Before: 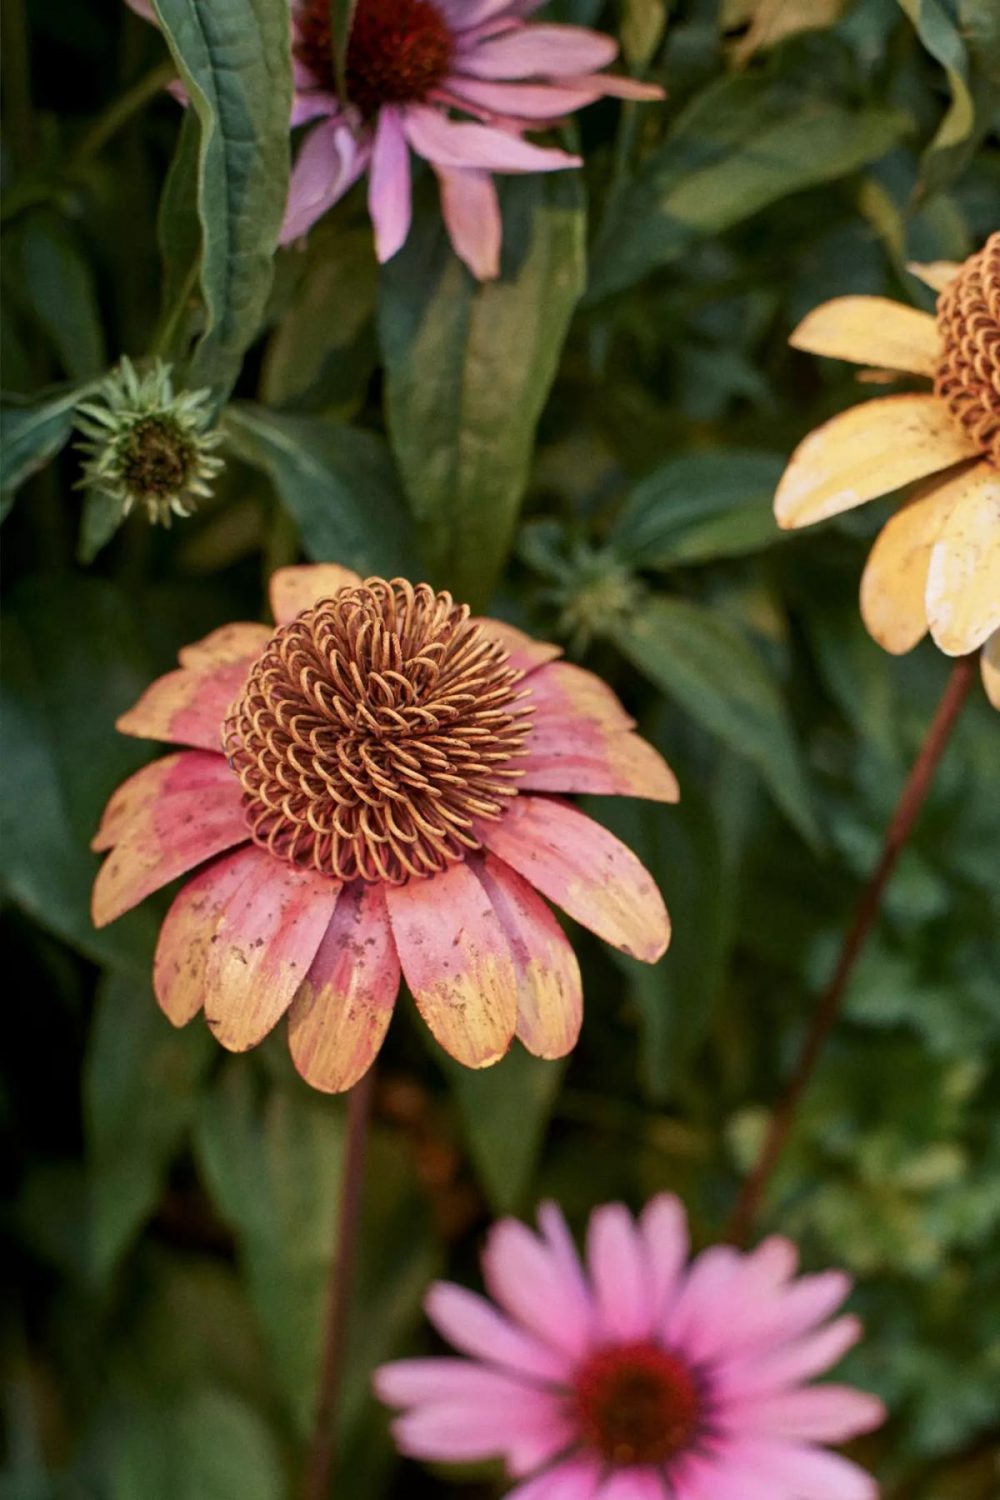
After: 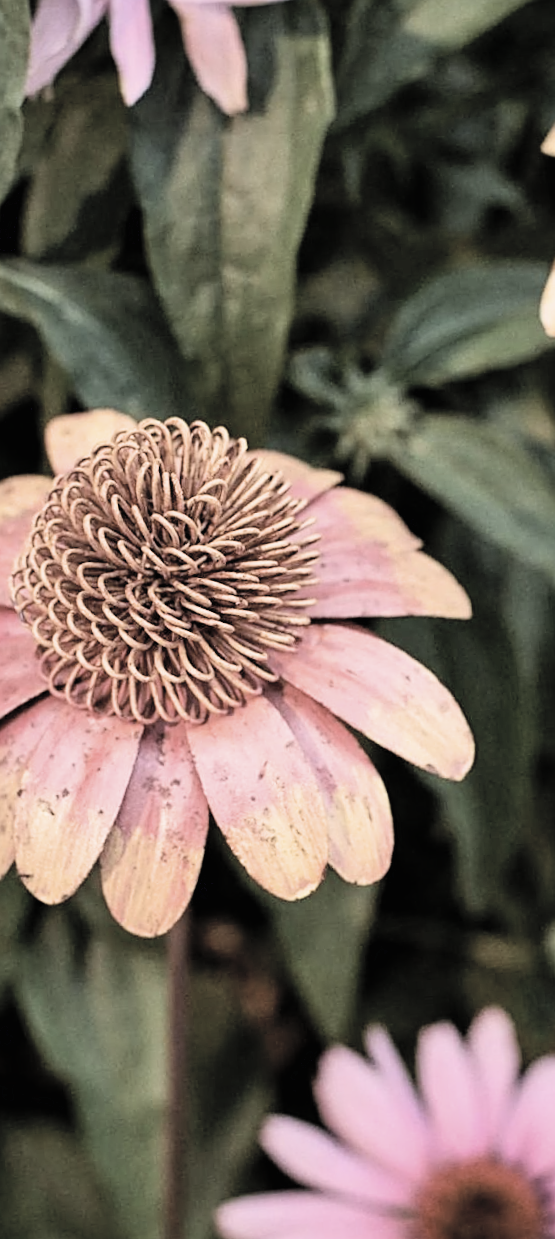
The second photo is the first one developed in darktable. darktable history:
exposure: black level correction 0.001, exposure 0.5 EV, compensate exposure bias true, compensate highlight preservation false
filmic rgb: hardness 4.17, contrast 1.364, color science v6 (2022)
crop and rotate: angle 0.02°, left 24.353%, top 13.219%, right 26.156%, bottom 8.224%
rotate and perspective: rotation -4.86°, automatic cropping off
sharpen: on, module defaults
contrast brightness saturation: brightness 0.18, saturation -0.5
